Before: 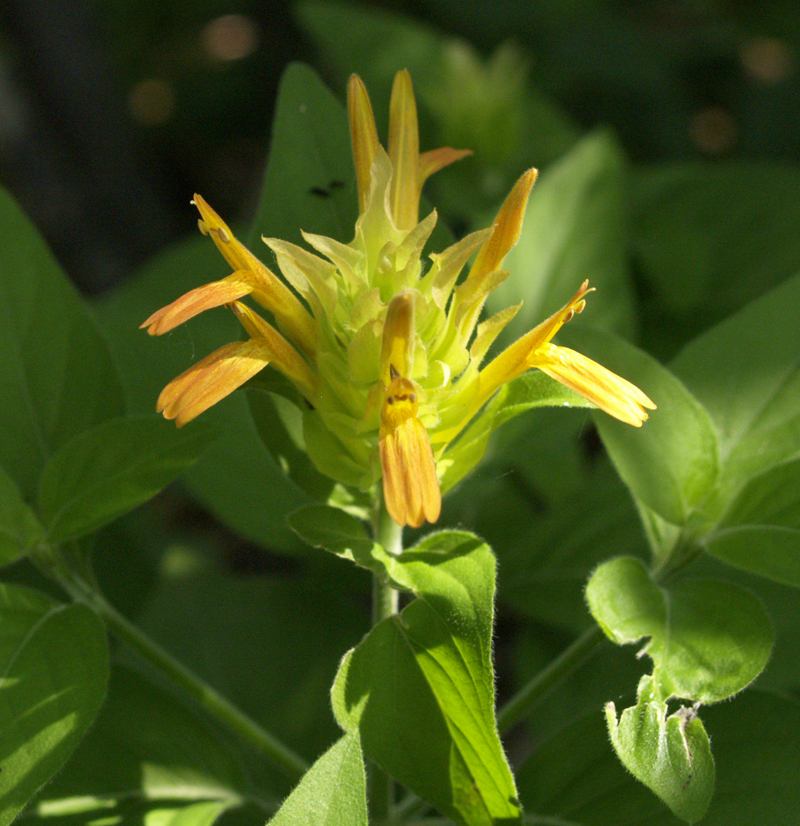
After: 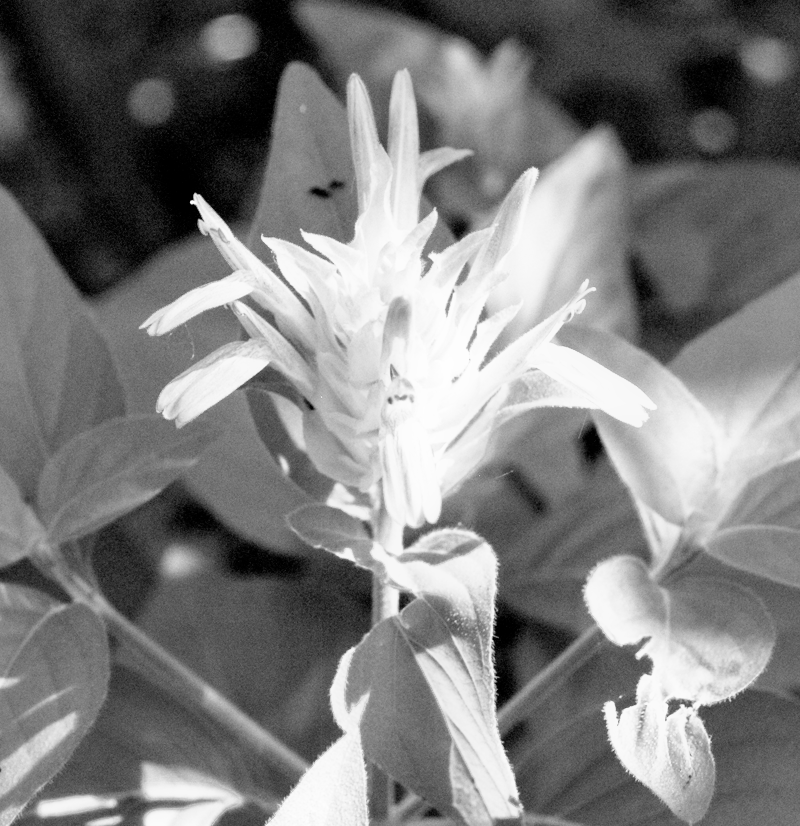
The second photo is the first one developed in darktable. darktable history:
monochrome: on, module defaults
filmic rgb: black relative exposure -7.75 EV, white relative exposure 4.4 EV, threshold 3 EV, target black luminance 0%, hardness 3.76, latitude 50.51%, contrast 1.074, highlights saturation mix 10%, shadows ↔ highlights balance -0.22%, color science v4 (2020), enable highlight reconstruction true
exposure: black level correction 0, exposure 1.741 EV, compensate exposure bias true, compensate highlight preservation false
contrast equalizer: y [[0.586, 0.584, 0.576, 0.565, 0.552, 0.539], [0.5 ×6], [0.97, 0.959, 0.919, 0.859, 0.789, 0.717], [0 ×6], [0 ×6]]
